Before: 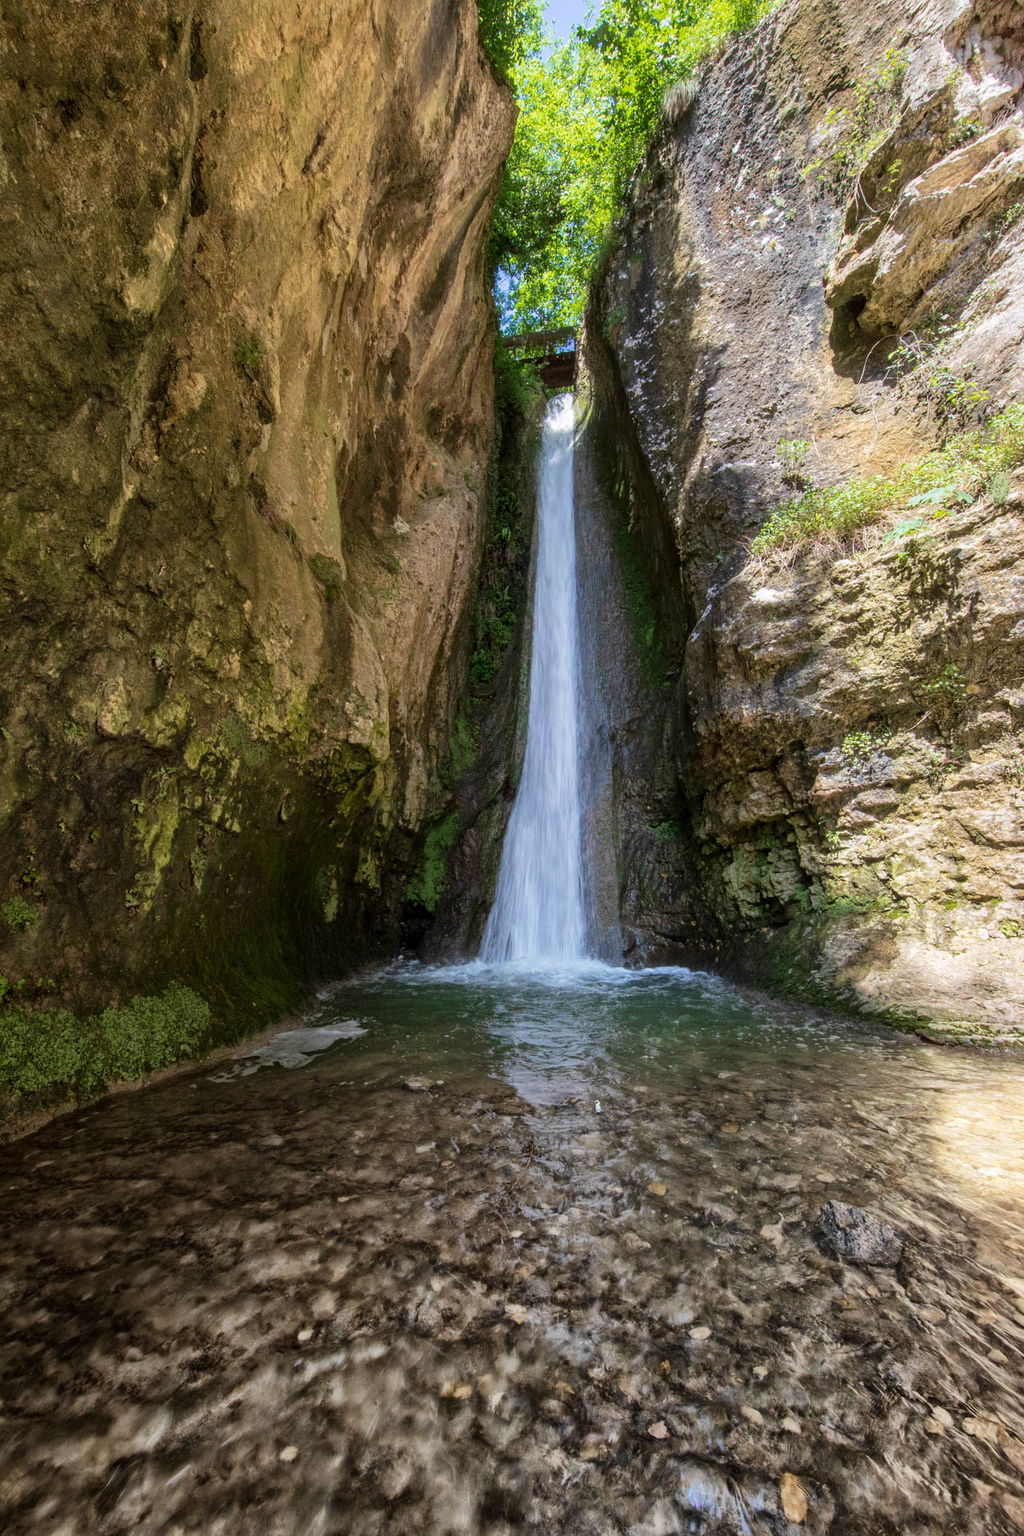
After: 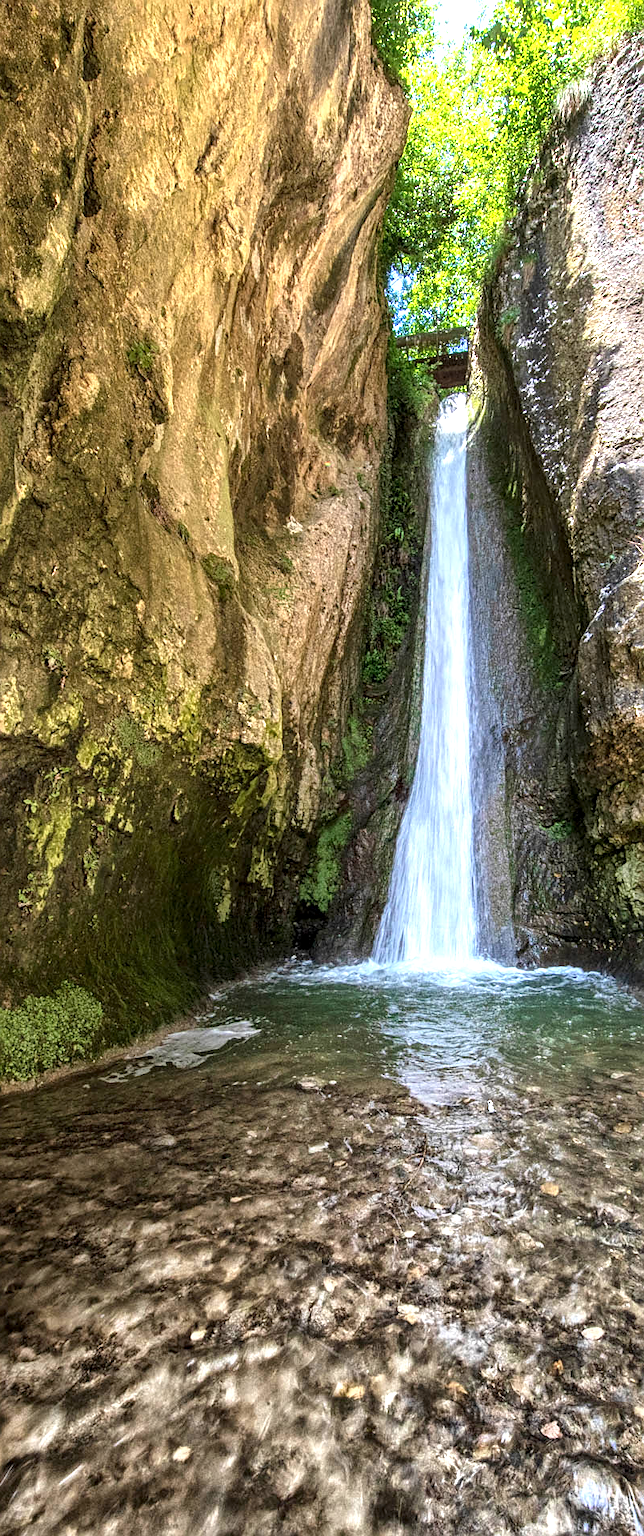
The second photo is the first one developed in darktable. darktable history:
crop: left 10.536%, right 26.496%
exposure: black level correction 0, exposure 1.099 EV, compensate exposure bias true, compensate highlight preservation false
local contrast: on, module defaults
sharpen: on, module defaults
